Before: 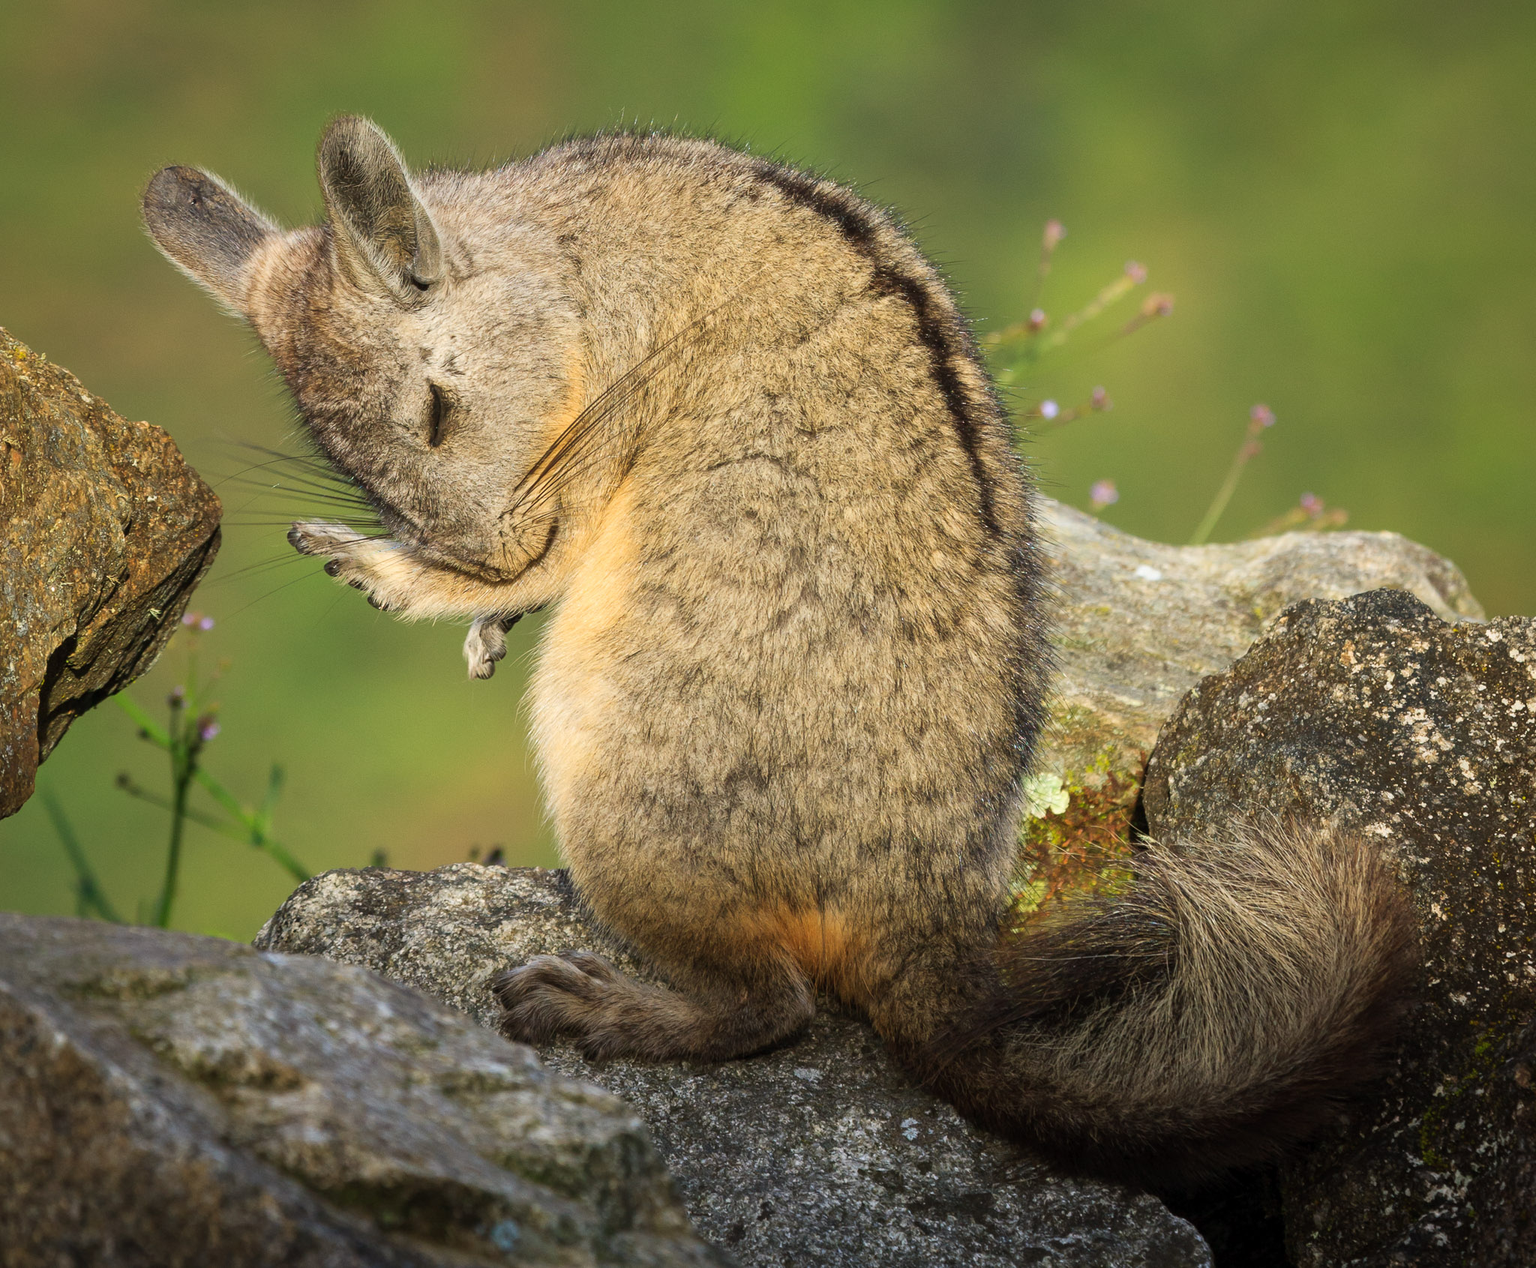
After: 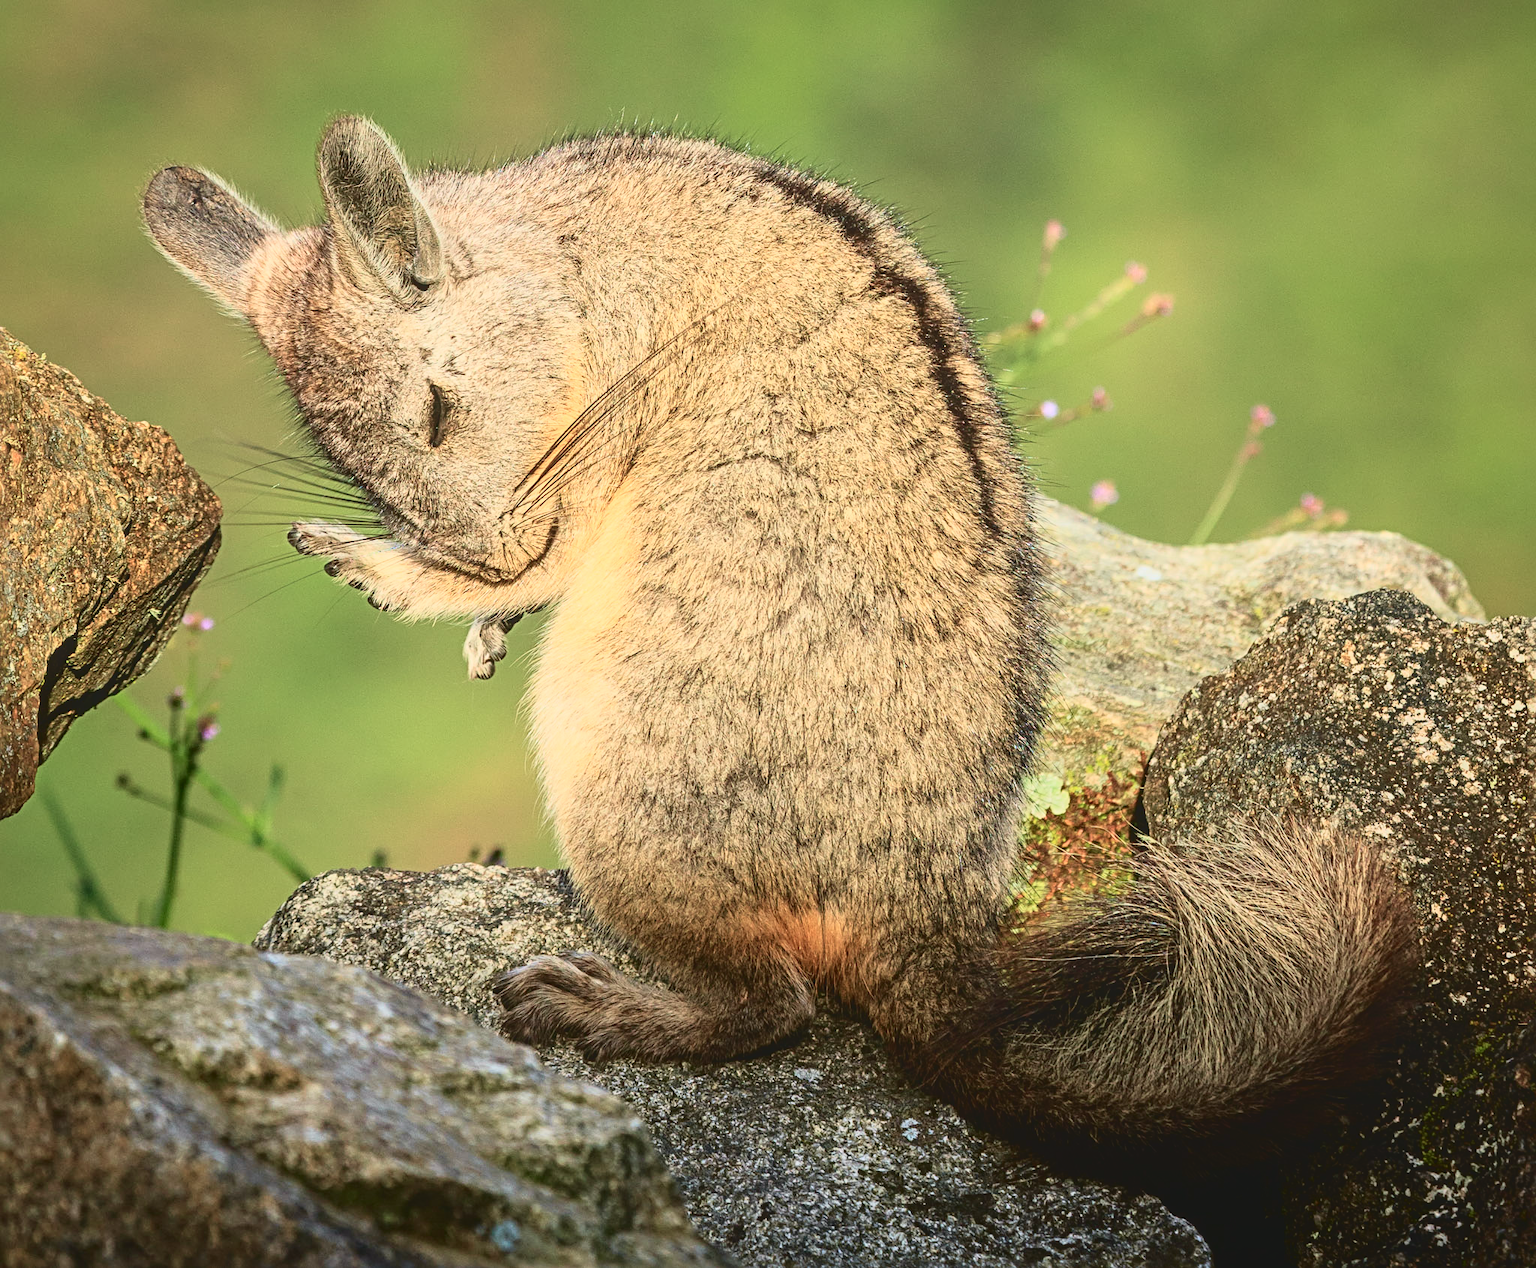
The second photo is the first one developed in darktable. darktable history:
color zones: curves: ch0 [(0, 0.5) (0.143, 0.52) (0.286, 0.5) (0.429, 0.5) (0.571, 0.5) (0.714, 0.5) (0.857, 0.5) (1, 0.5)]; ch1 [(0, 0.489) (0.155, 0.45) (0.286, 0.466) (0.429, 0.5) (0.571, 0.5) (0.714, 0.5) (0.857, 0.5) (1, 0.489)]
tone curve: curves: ch0 [(0.003, 0.032) (0.037, 0.037) (0.142, 0.117) (0.279, 0.311) (0.405, 0.49) (0.526, 0.651) (0.722, 0.857) (0.875, 0.946) (1, 0.98)]; ch1 [(0, 0) (0.305, 0.325) (0.453, 0.437) (0.482, 0.474) (0.501, 0.498) (0.515, 0.523) (0.559, 0.591) (0.6, 0.643) (0.656, 0.707) (1, 1)]; ch2 [(0, 0) (0.323, 0.277) (0.424, 0.396) (0.479, 0.484) (0.499, 0.502) (0.515, 0.537) (0.573, 0.602) (0.653, 0.675) (0.75, 0.756) (1, 1)], color space Lab, independent channels, preserve colors none
sharpen: radius 4.916
local contrast: highlights 49%, shadows 6%, detail 101%
